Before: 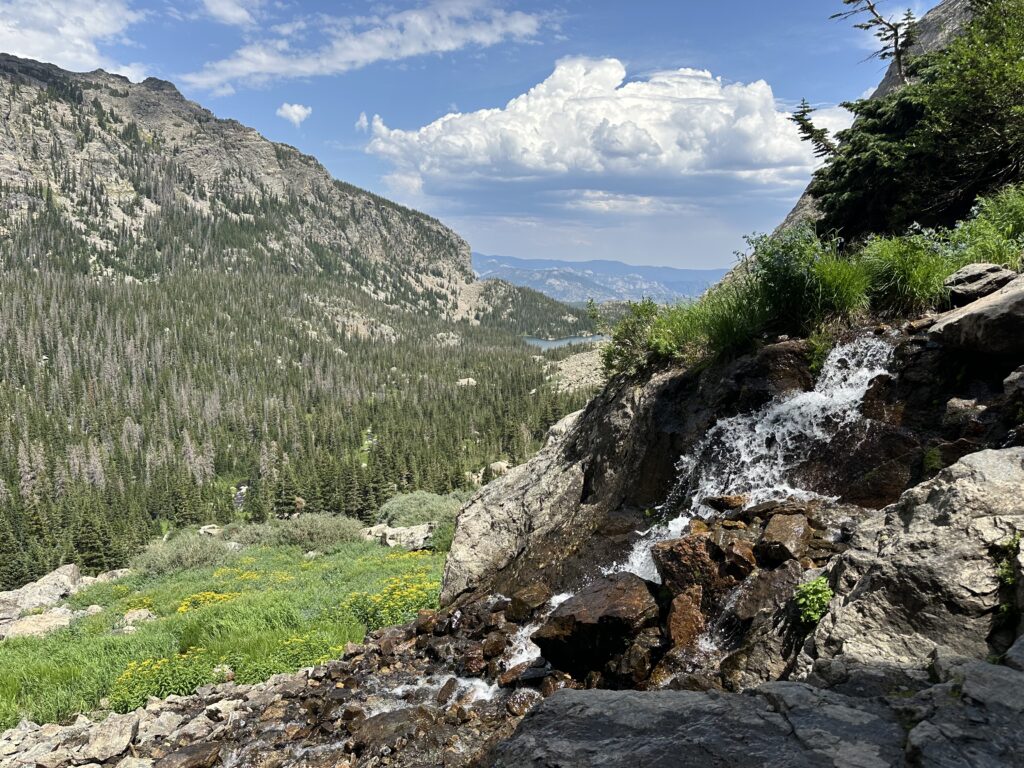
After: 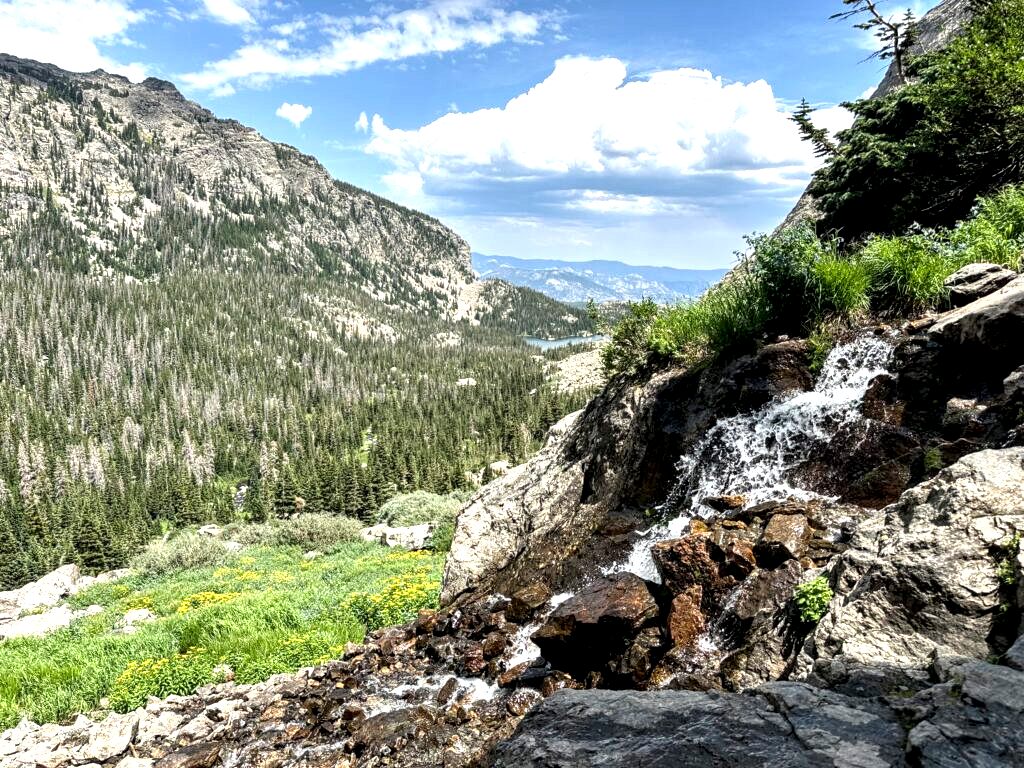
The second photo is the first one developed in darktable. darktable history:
local contrast: highlights 60%, shadows 60%, detail 160%
exposure: black level correction 0.001, exposure 0.675 EV, compensate highlight preservation false
